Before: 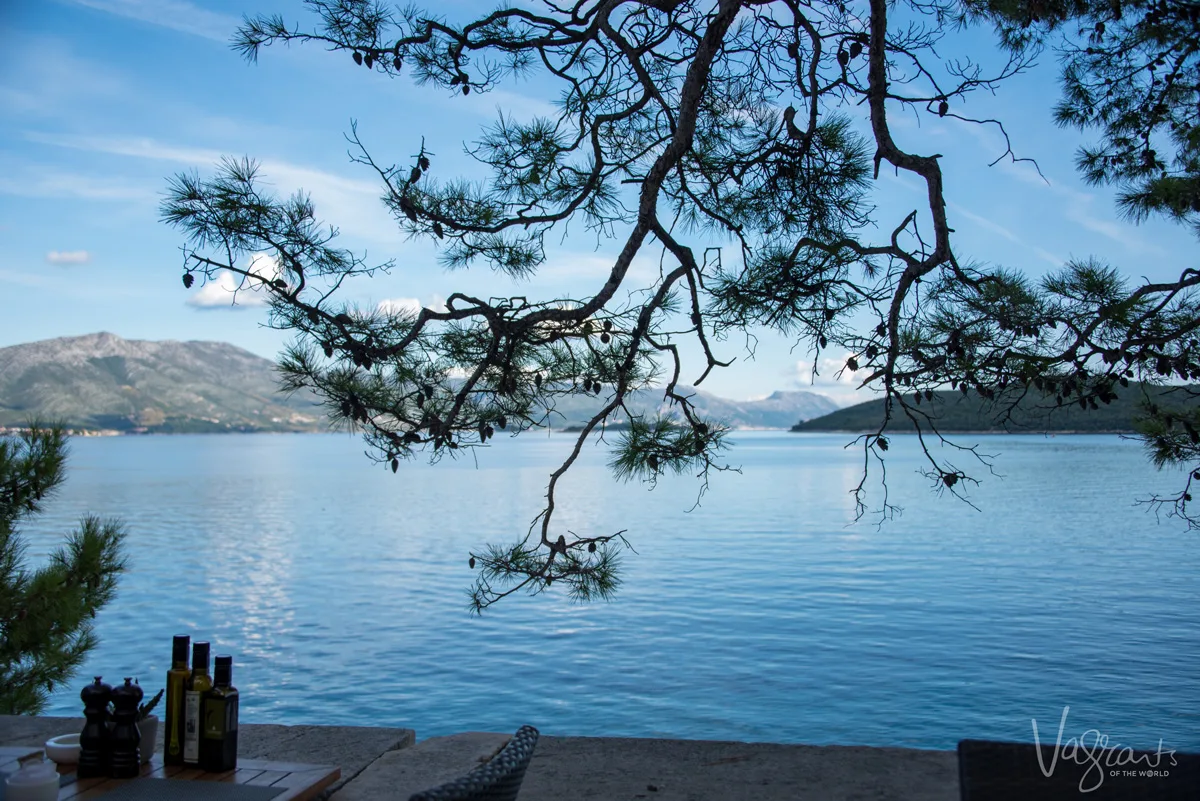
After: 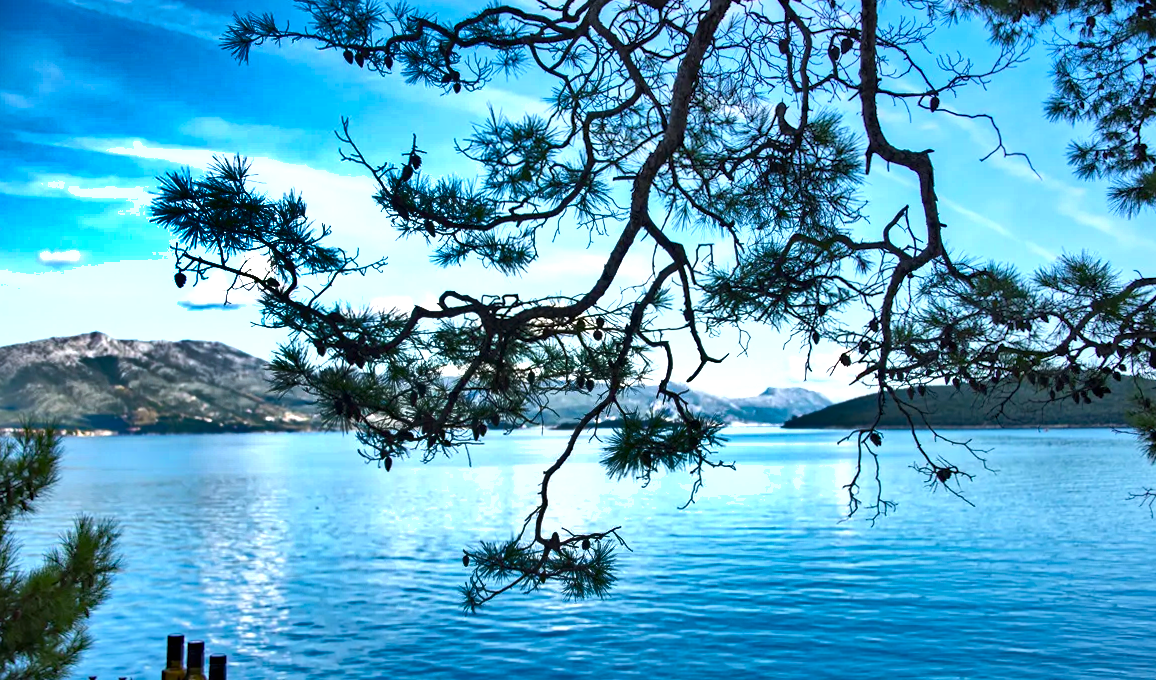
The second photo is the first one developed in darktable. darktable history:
color balance rgb: perceptual saturation grading › global saturation 16.044%
haze removal: compatibility mode true, adaptive false
exposure: black level correction 0, exposure 0.897 EV, compensate exposure bias true, compensate highlight preservation false
shadows and highlights: shadows 17.45, highlights -85.13, highlights color adjustment 45.76%, soften with gaussian
crop and rotate: angle 0.338°, left 0.22%, right 2.562%, bottom 14.298%
